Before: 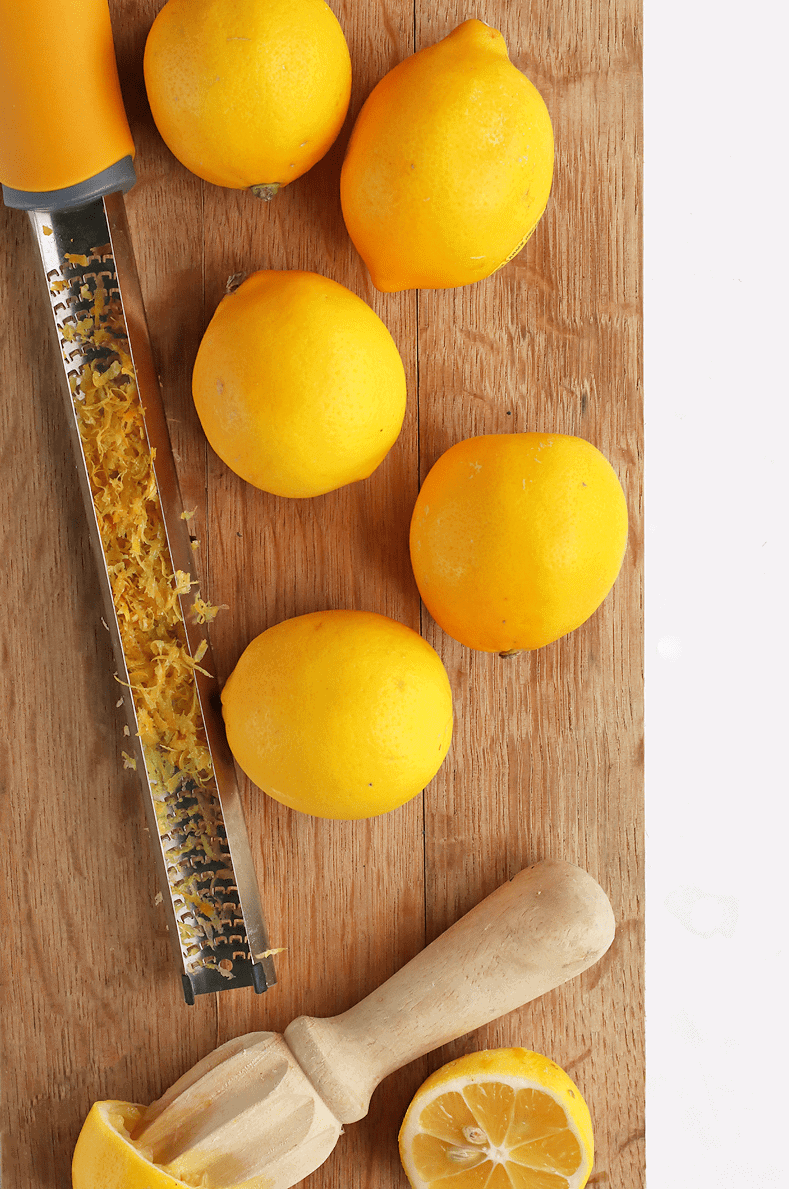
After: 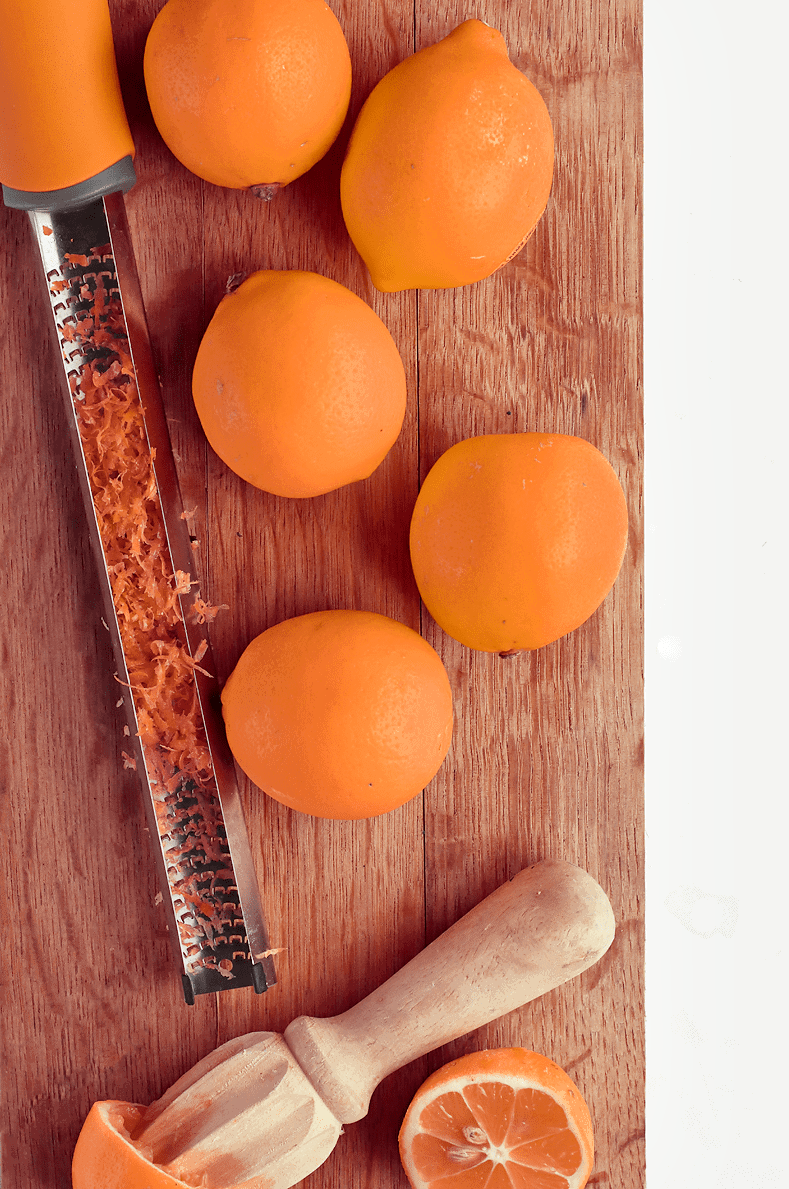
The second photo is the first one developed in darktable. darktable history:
channel mixer "1": red [0, 0.135, 0, 1, 0, 0, 0], green [0, 0.199, 0, 0, 1, 0, 0], blue [0 ×5, 1, 0]
channel mixer: red [0.167, 0, 0, 1, 0, 0, 0], green [-0.151, 0, 0, 0, 1, 0, 0], blue [0.199, 0 ×4, 1, 0] | blend: blend mode darken, opacity 100%; mask: uniform (no mask)
local contrast: mode bilateral grid, contrast 20, coarseness 50, detail 120%, midtone range 0.2
